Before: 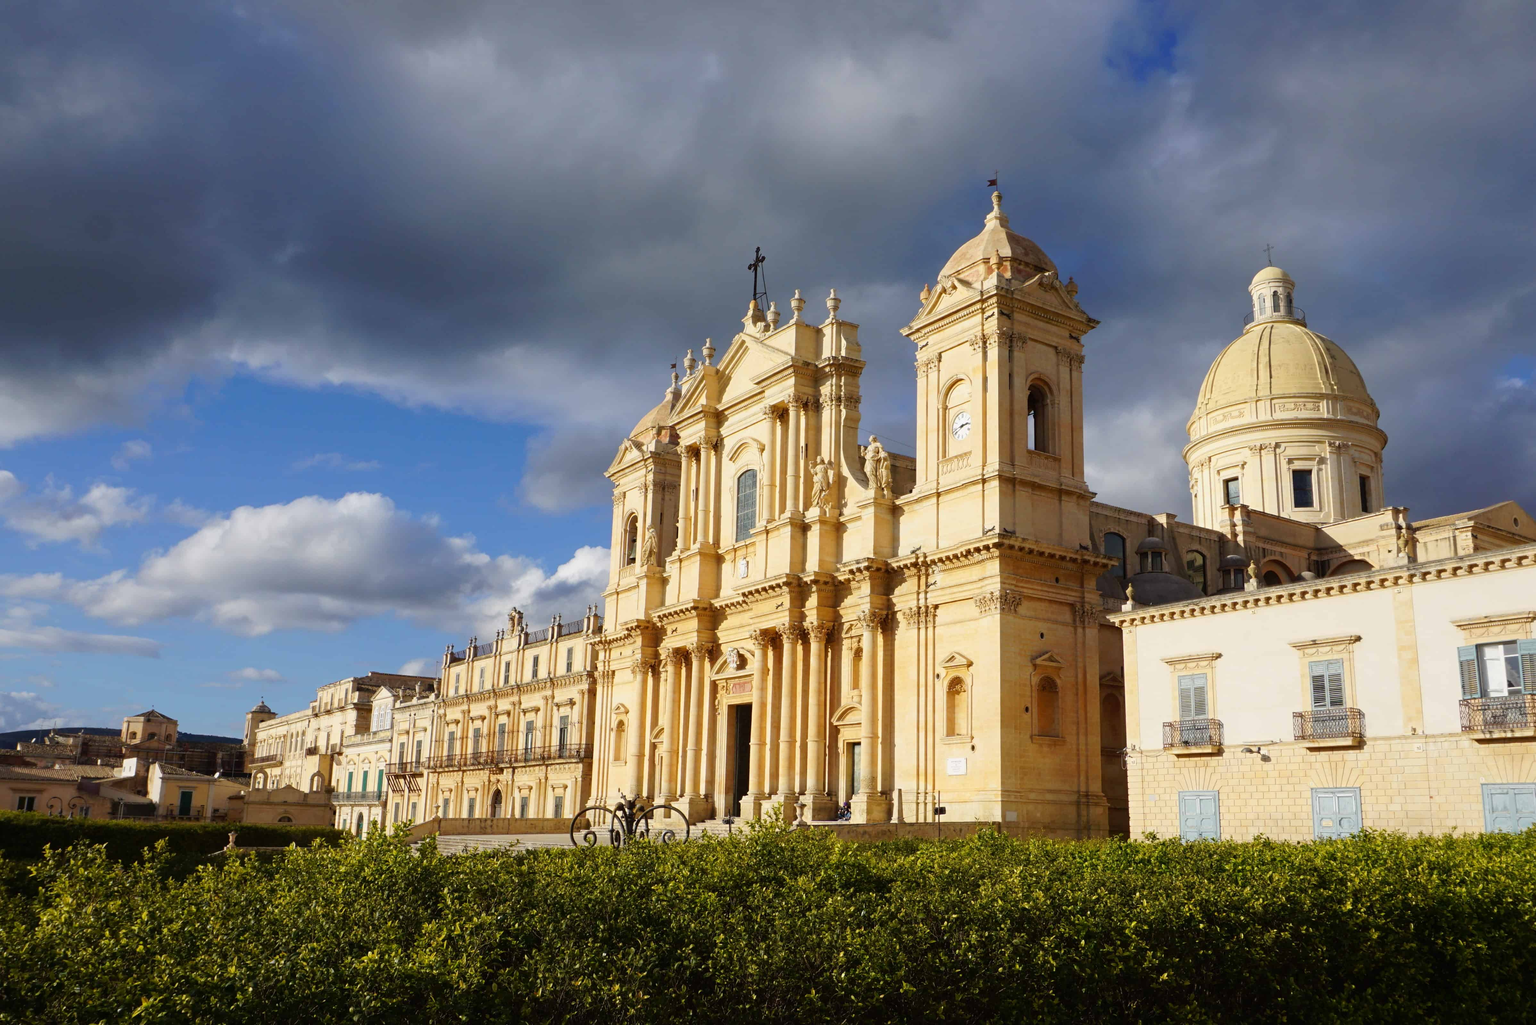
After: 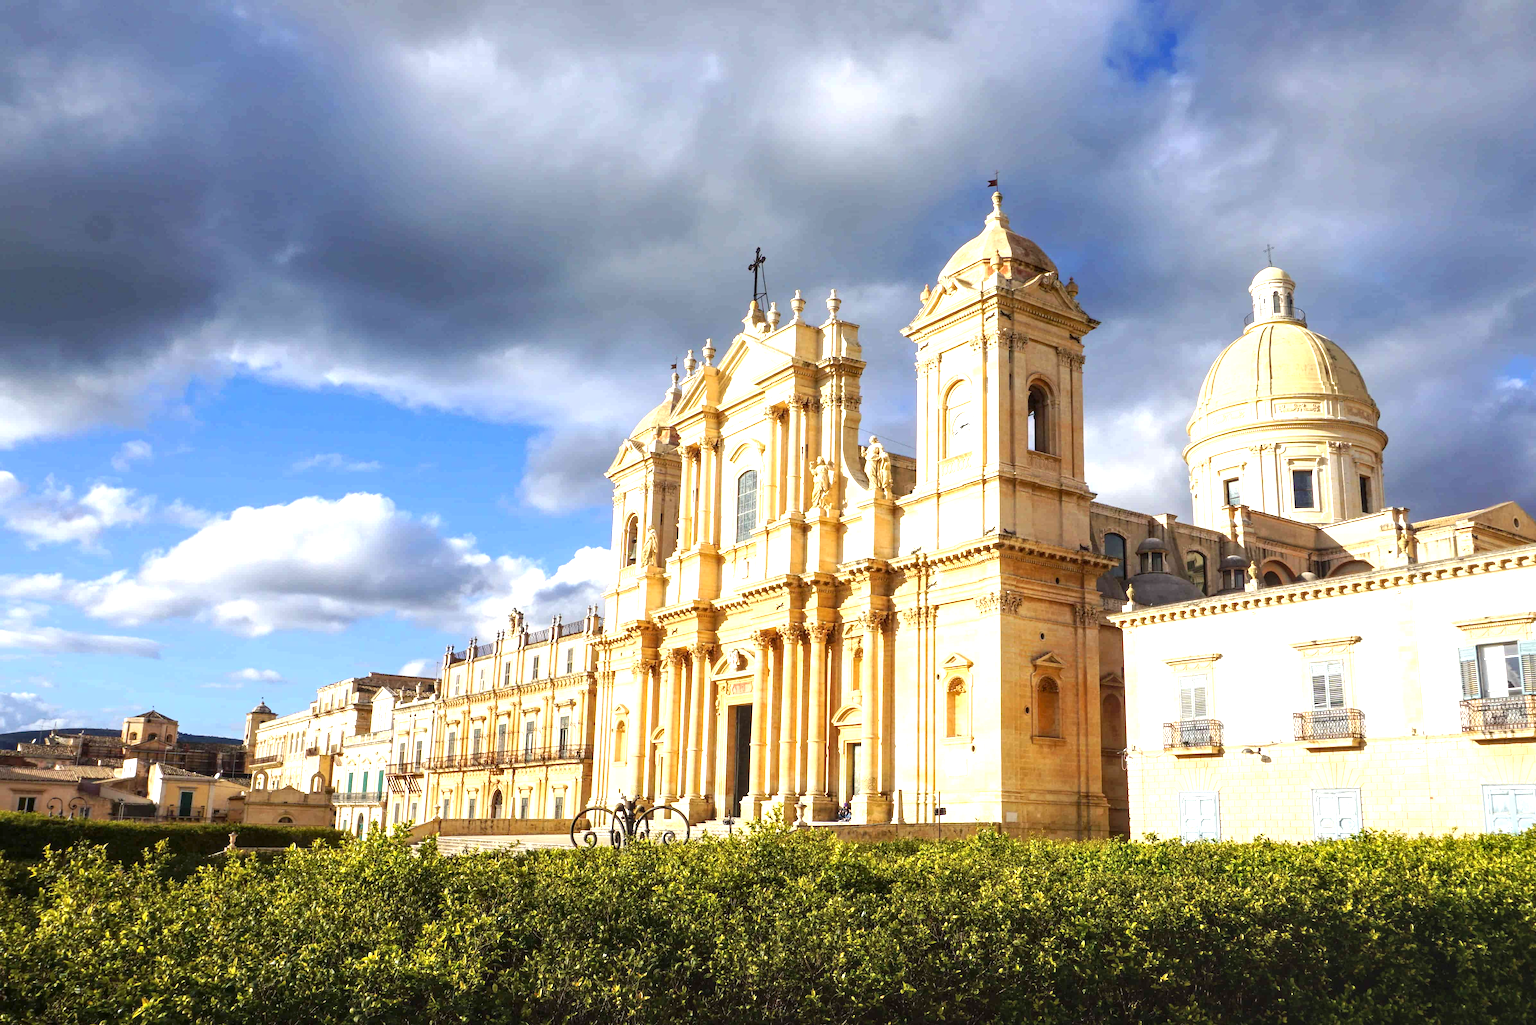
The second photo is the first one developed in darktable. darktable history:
local contrast: detail 130%
exposure: black level correction 0, exposure 1.107 EV, compensate exposure bias true, compensate highlight preservation false
